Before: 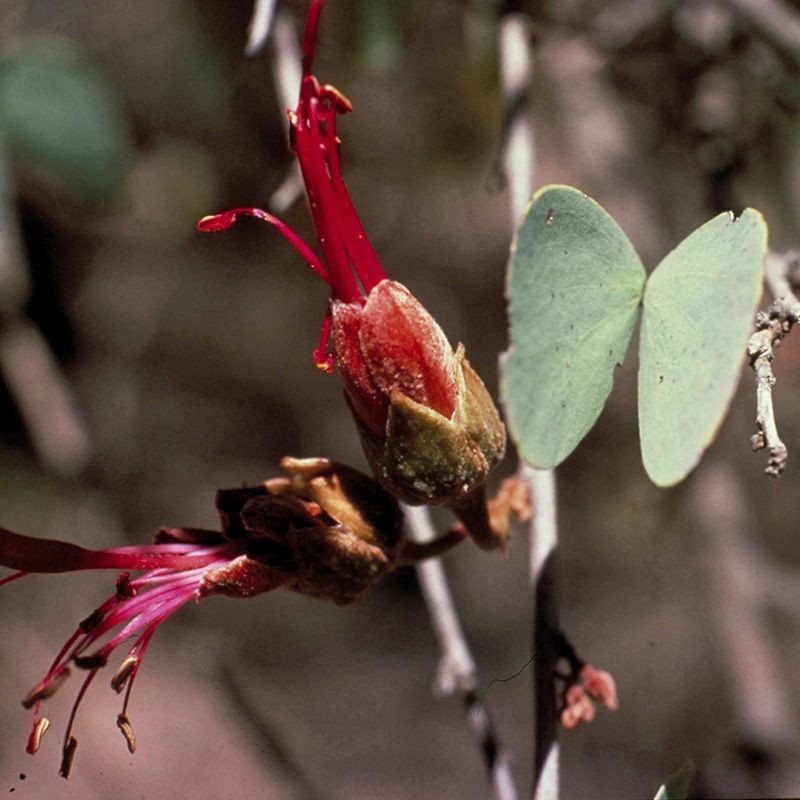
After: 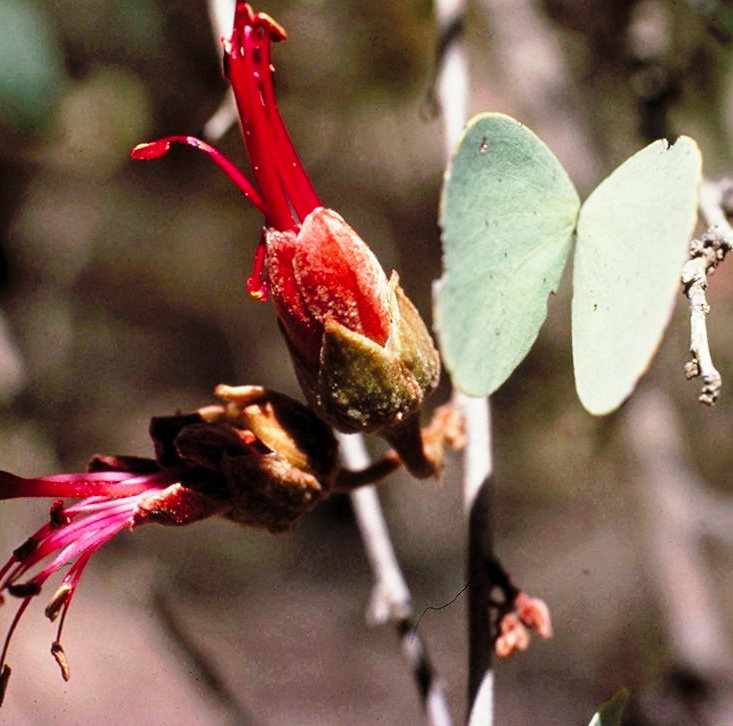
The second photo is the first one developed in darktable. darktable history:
crop and rotate: left 8.262%, top 9.226%
base curve: curves: ch0 [(0, 0) (0.028, 0.03) (0.121, 0.232) (0.46, 0.748) (0.859, 0.968) (1, 1)], preserve colors none
rotate and perspective: automatic cropping original format, crop left 0, crop top 0
